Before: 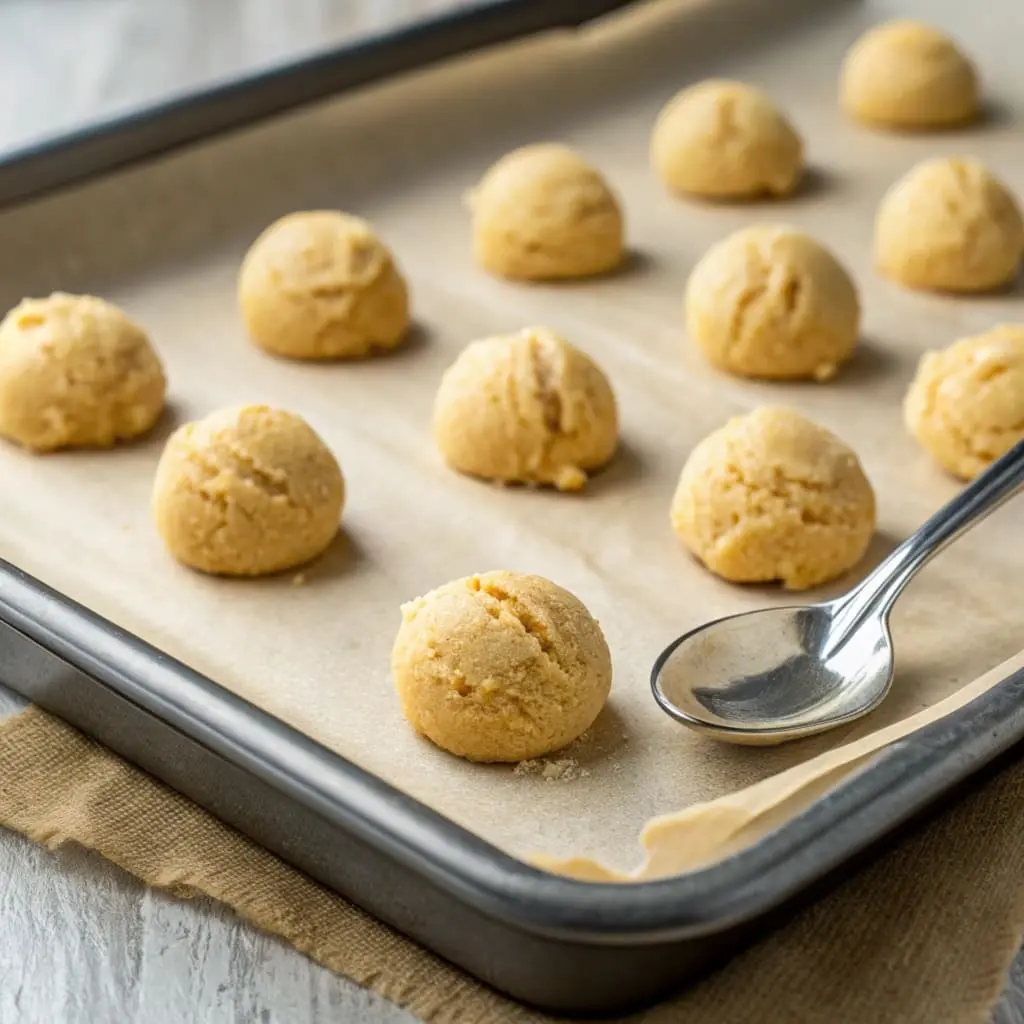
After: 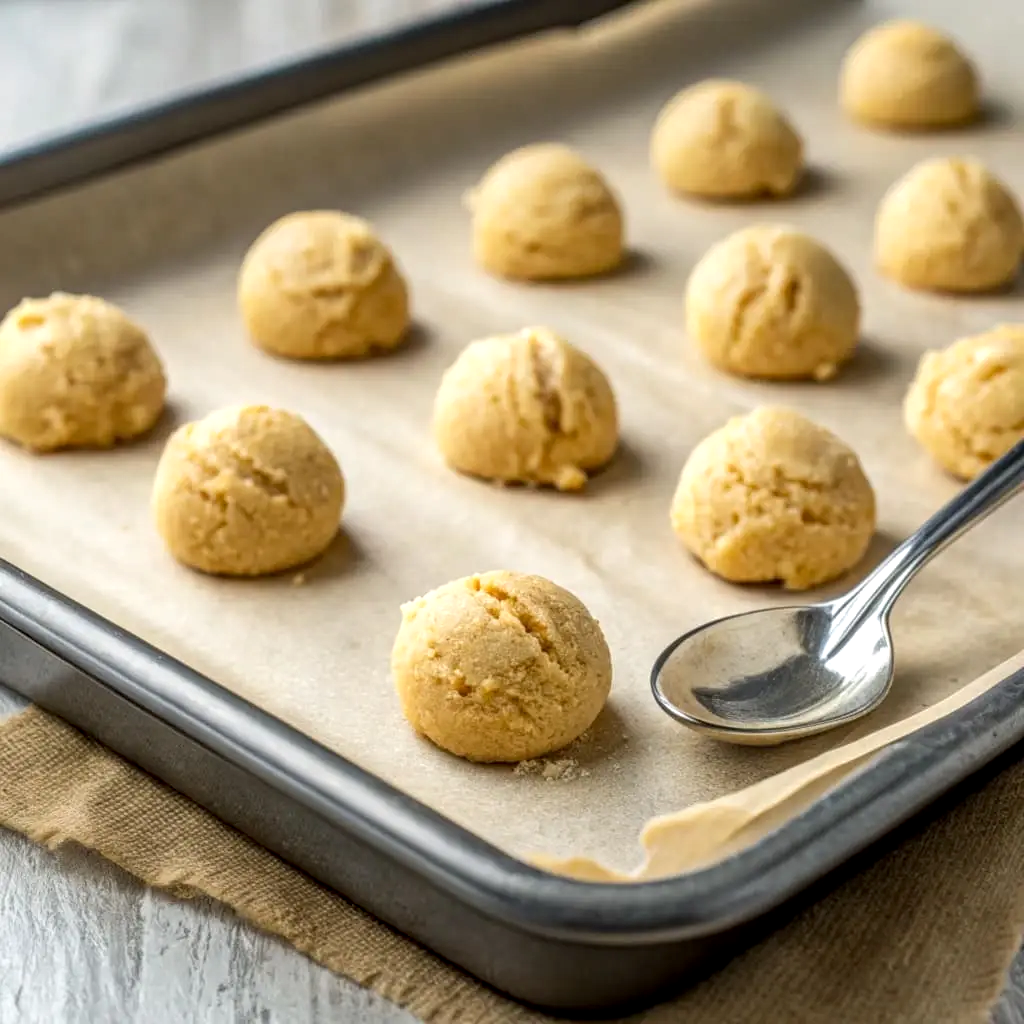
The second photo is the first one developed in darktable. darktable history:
local contrast: on, module defaults
exposure: exposure 0.128 EV
